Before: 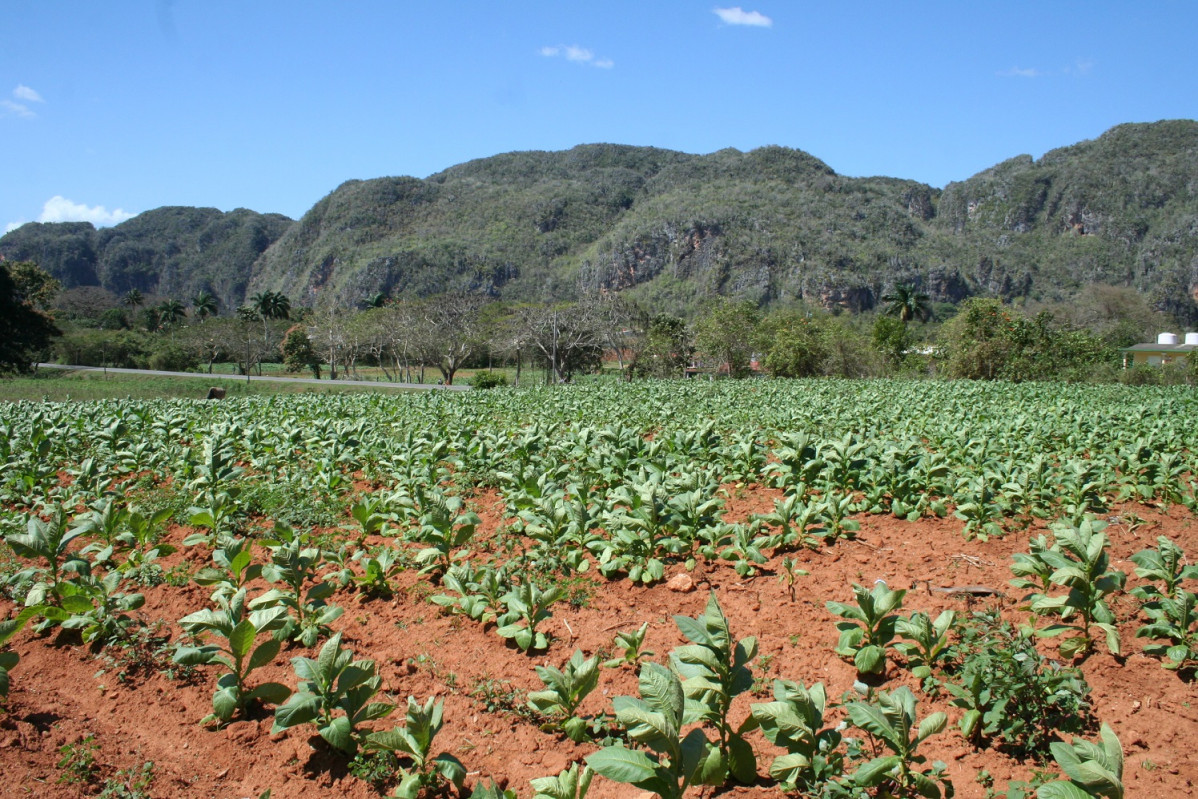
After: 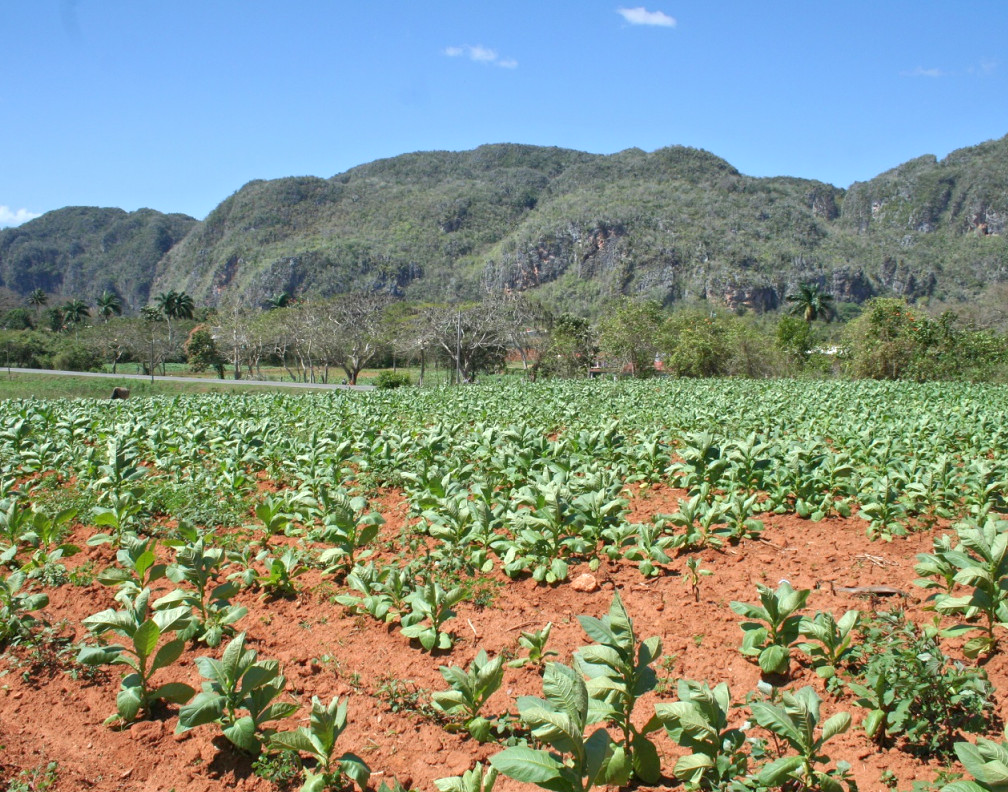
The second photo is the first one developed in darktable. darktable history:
crop: left 8.026%, right 7.374%
tone equalizer: -8 EV 1 EV, -7 EV 1 EV, -6 EV 1 EV, -5 EV 1 EV, -4 EV 1 EV, -3 EV 0.75 EV, -2 EV 0.5 EV, -1 EV 0.25 EV
